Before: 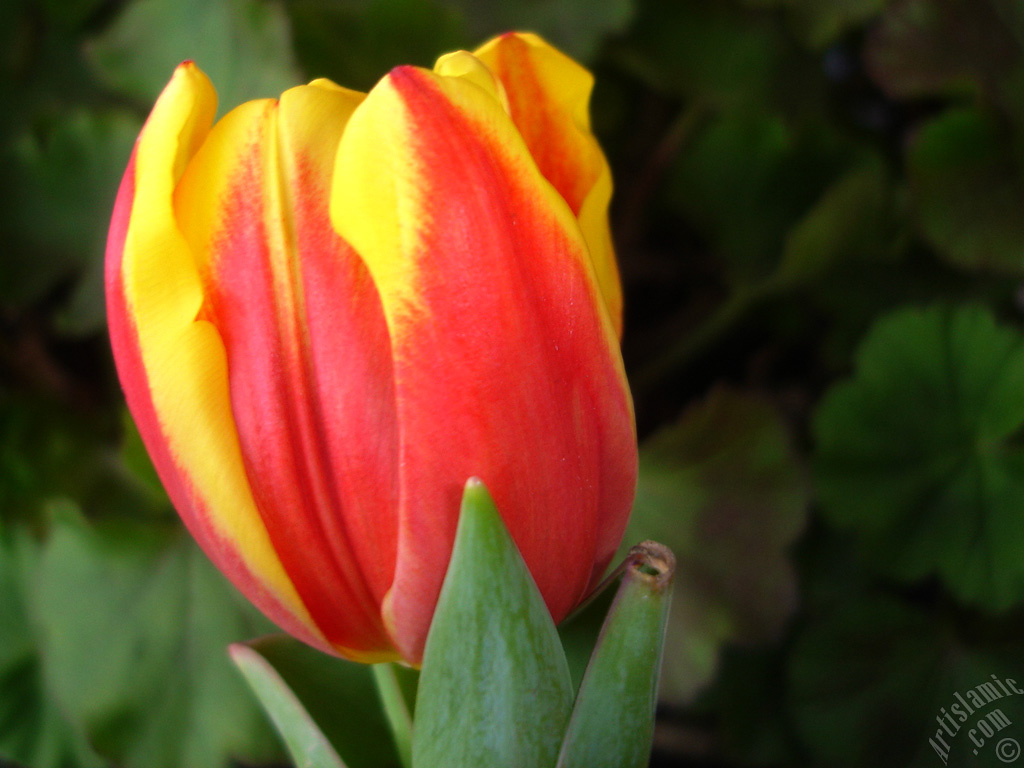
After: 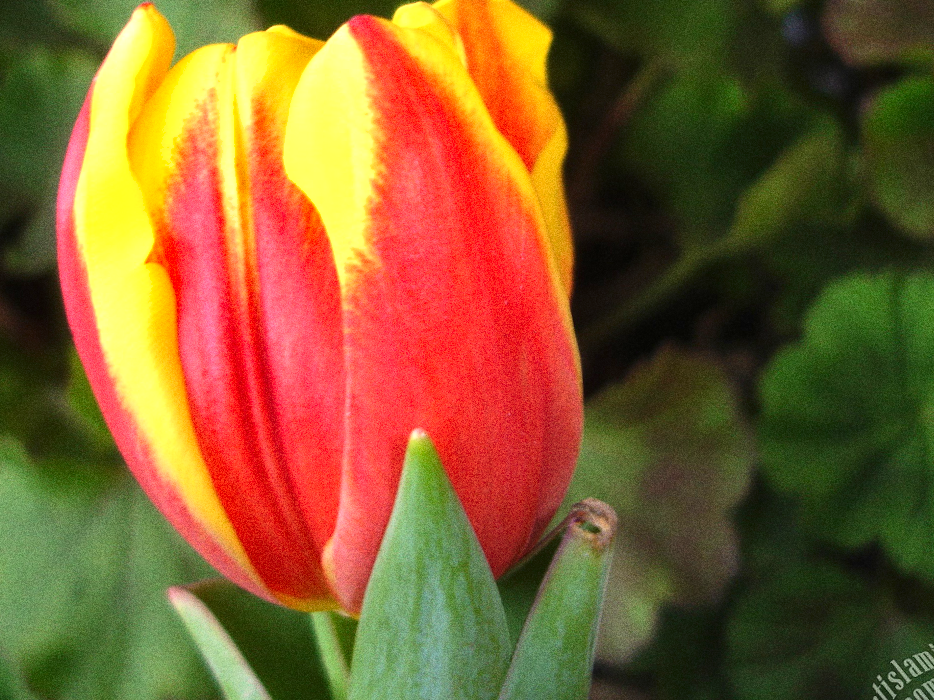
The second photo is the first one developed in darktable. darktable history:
exposure: black level correction 0, exposure 0.7 EV, compensate exposure bias true, compensate highlight preservation false
grain: coarseness 0.09 ISO, strength 40%
crop and rotate: angle -1.96°, left 3.097%, top 4.154%, right 1.586%, bottom 0.529%
shadows and highlights: soften with gaussian
